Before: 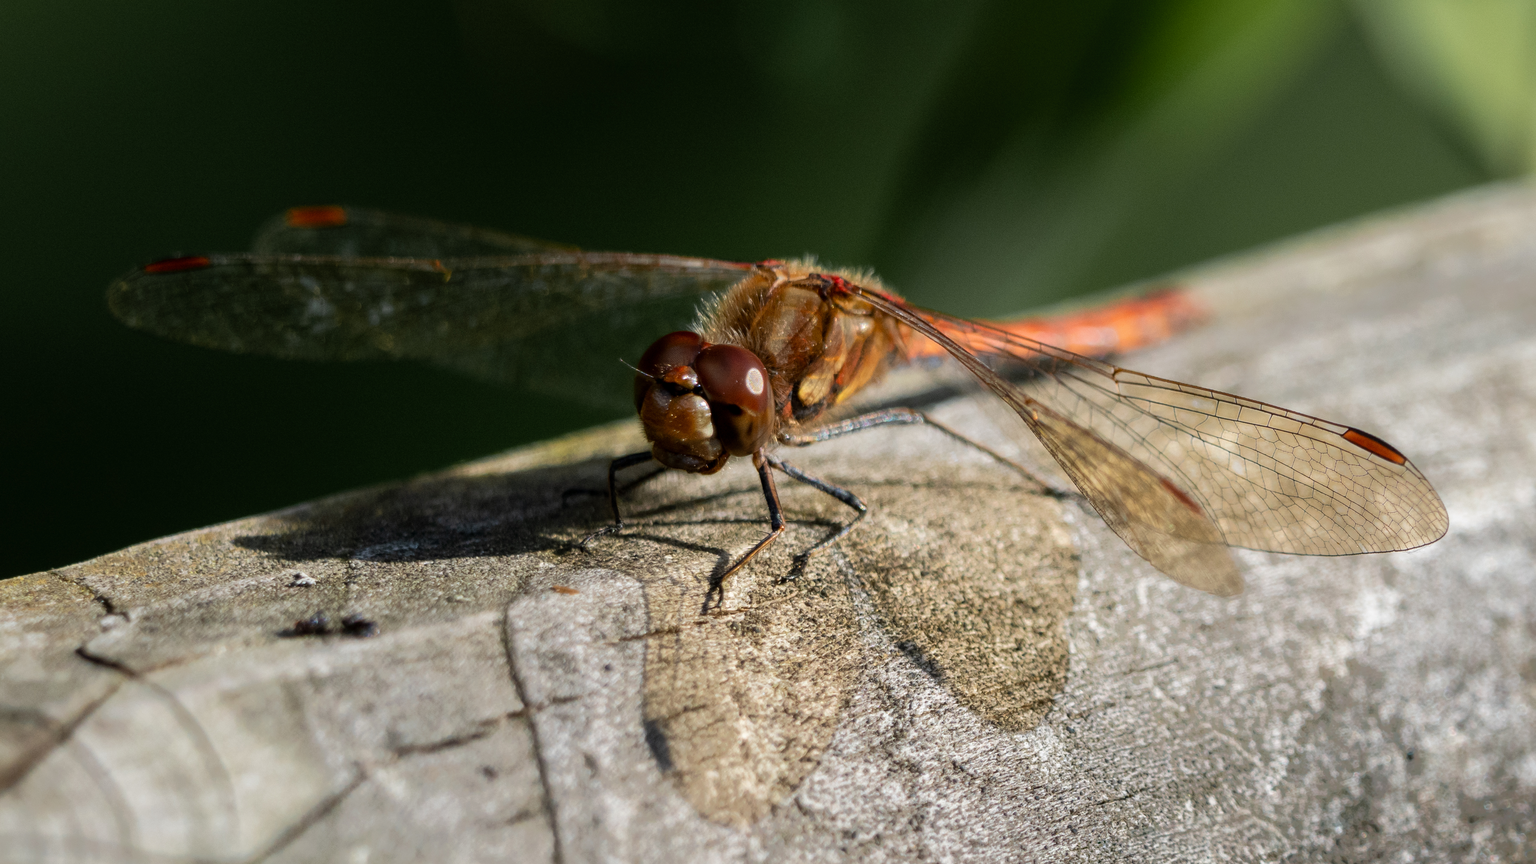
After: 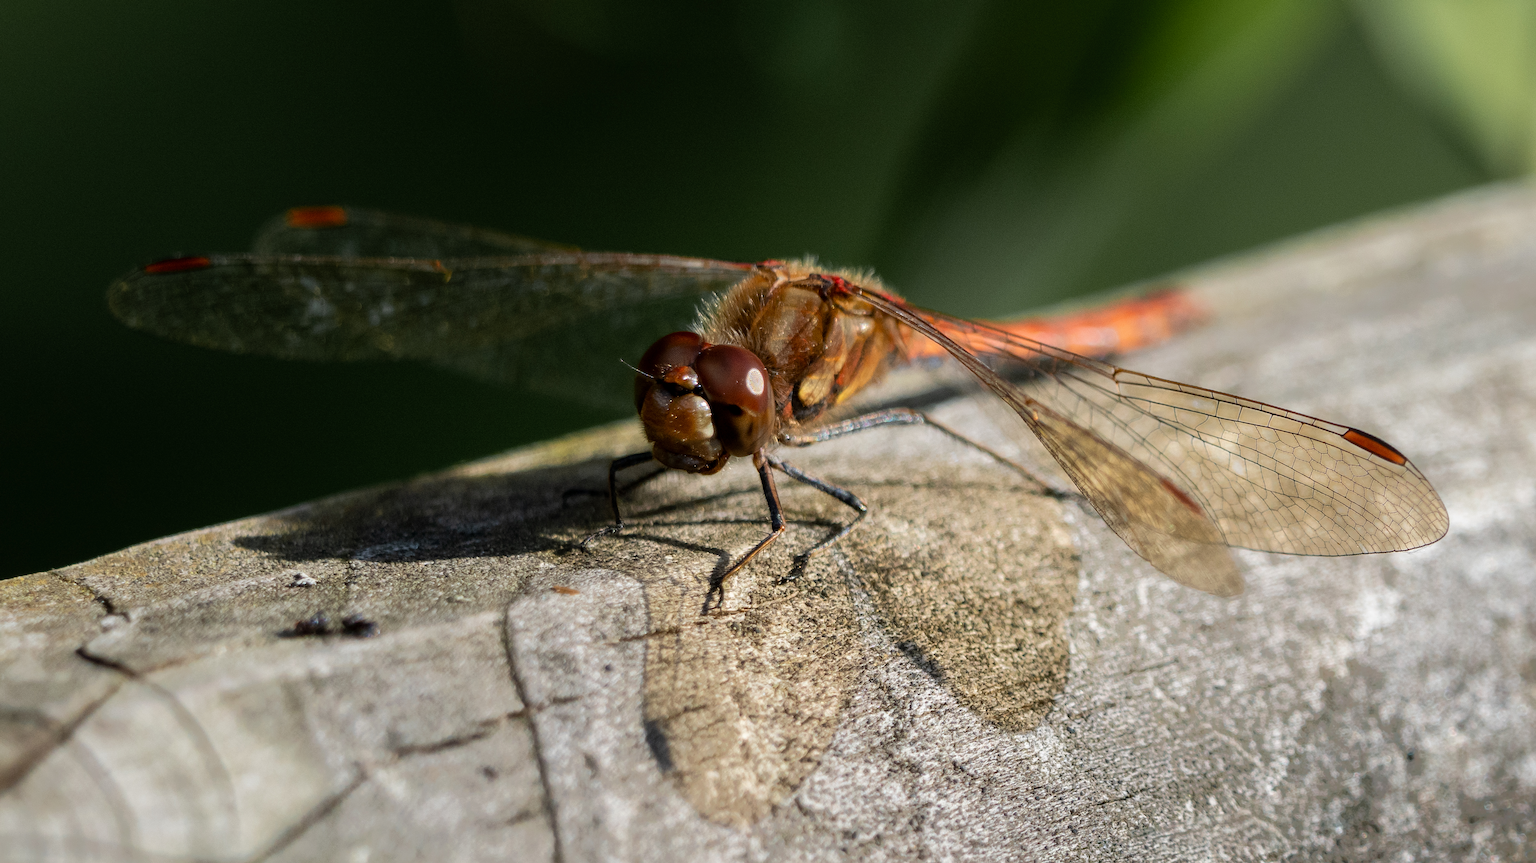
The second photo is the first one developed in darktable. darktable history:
sharpen: radius 1.223, amount 0.297, threshold 0.005
